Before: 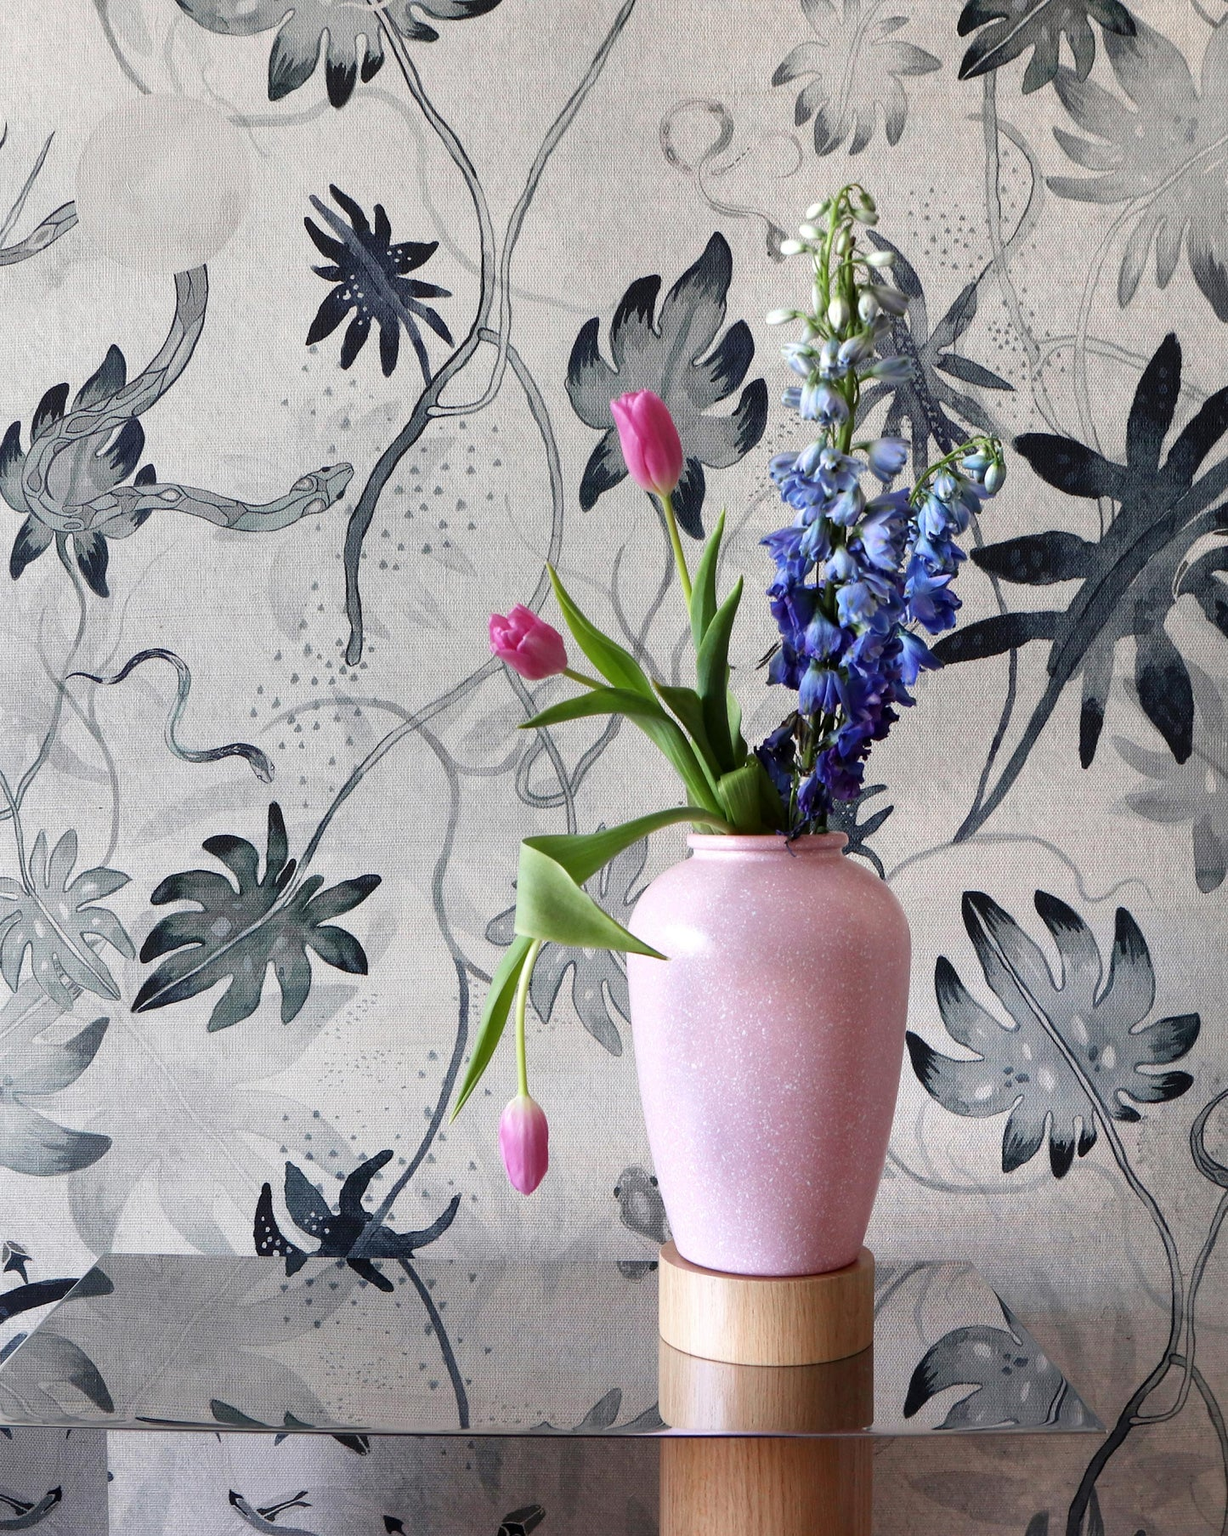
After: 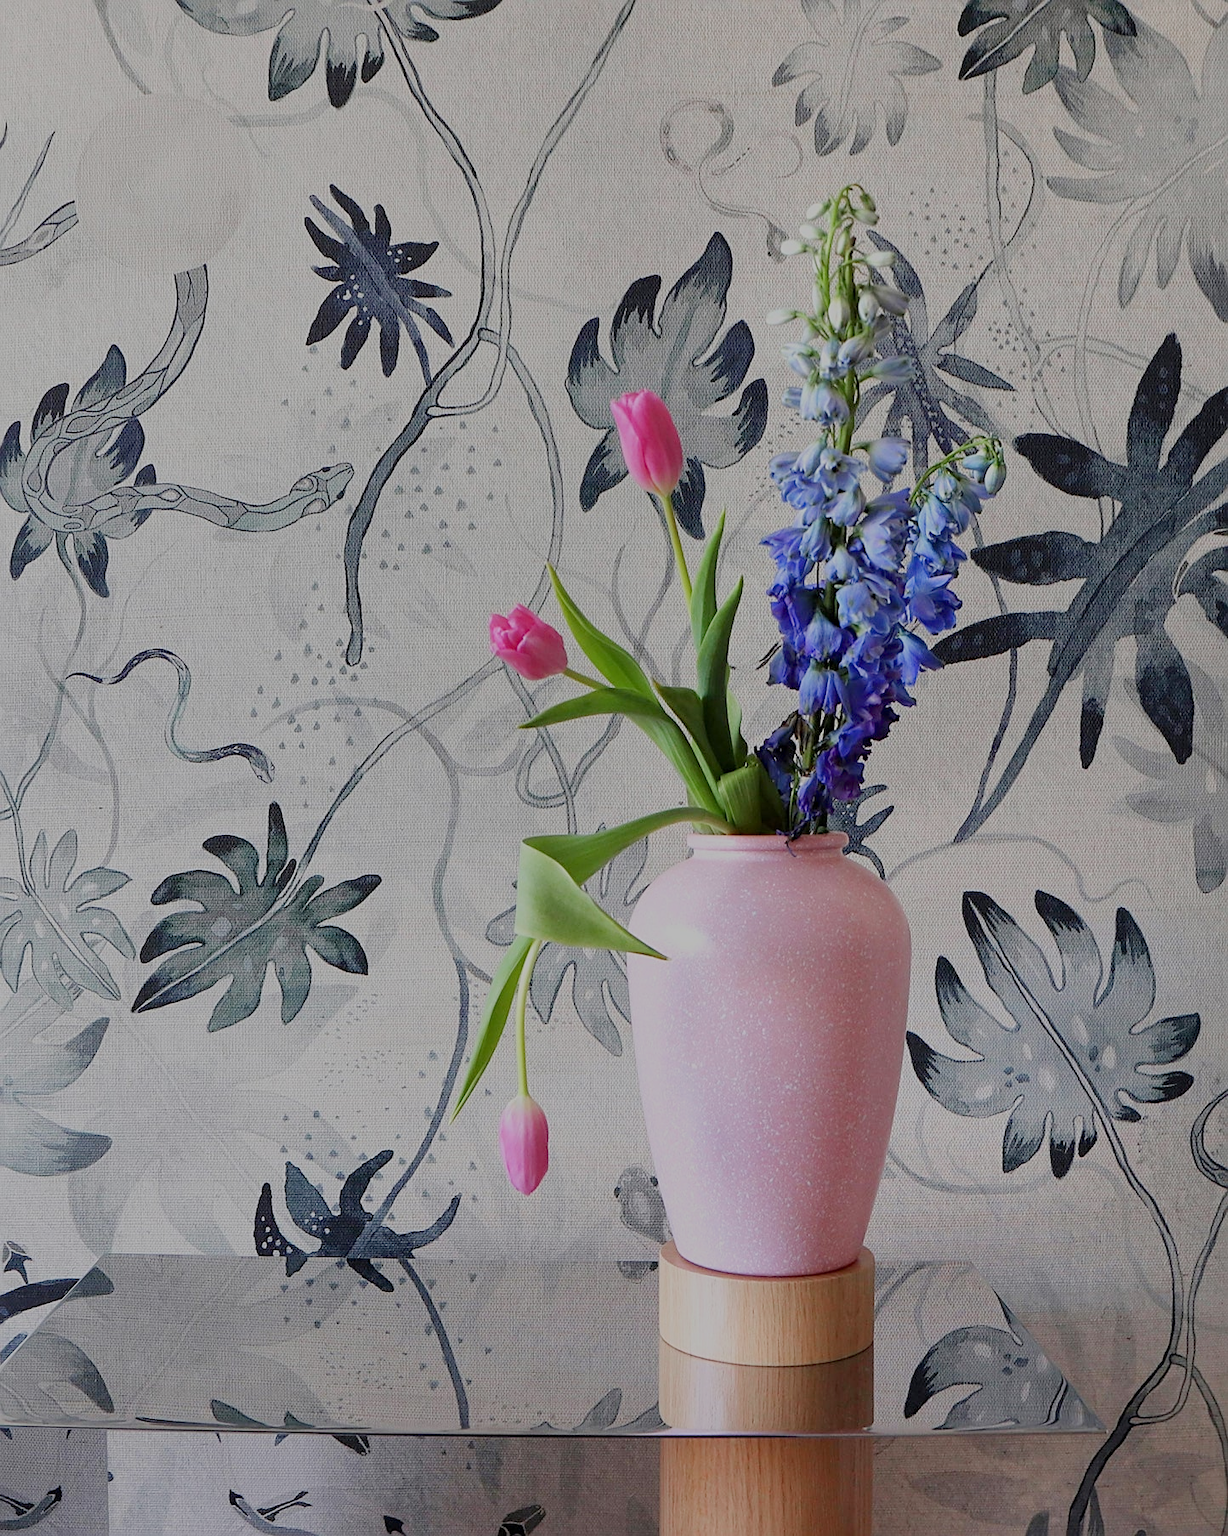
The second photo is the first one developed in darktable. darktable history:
filmic rgb: black relative exposure -7.65 EV, white relative exposure 4.56 EV, hardness 3.61
sharpen: on, module defaults
color balance rgb: contrast -30%
